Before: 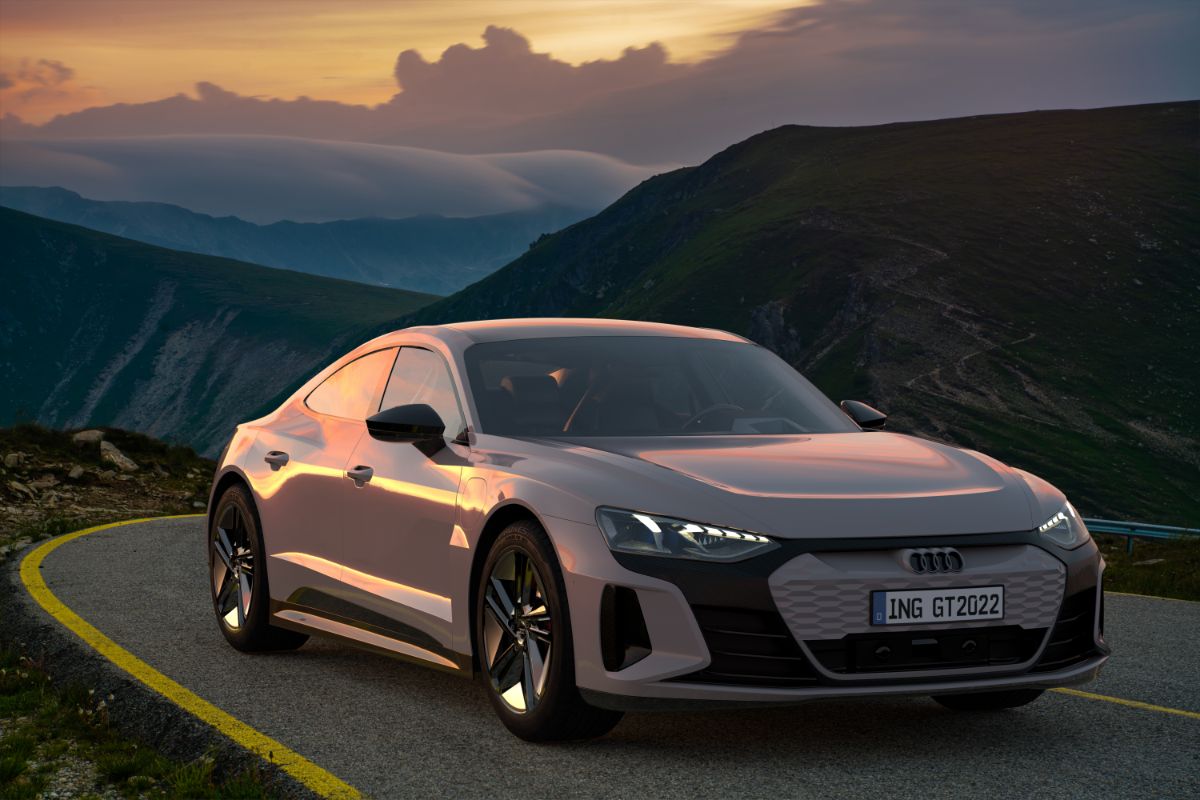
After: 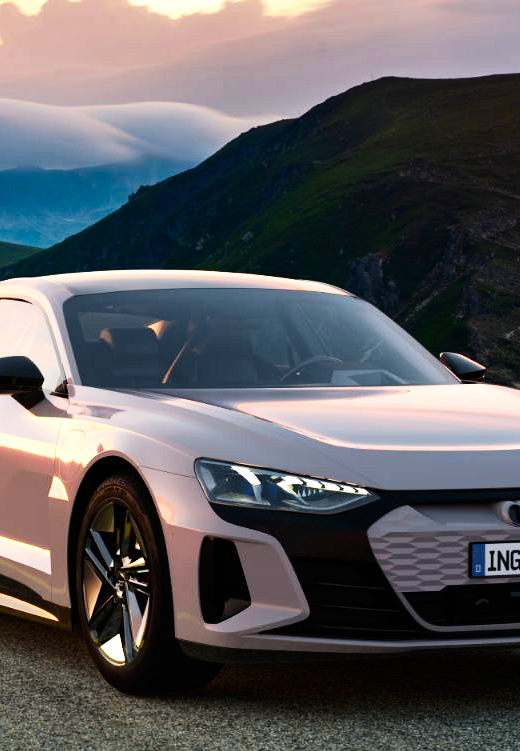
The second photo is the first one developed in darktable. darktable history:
shadows and highlights: shadows -30, highlights 30
base curve: curves: ch0 [(0, 0) (0.007, 0.004) (0.027, 0.03) (0.046, 0.07) (0.207, 0.54) (0.442, 0.872) (0.673, 0.972) (1, 1)], preserve colors none
exposure: exposure 0.207 EV, compensate highlight preservation false
crop: left 33.452%, top 6.025%, right 23.155%
